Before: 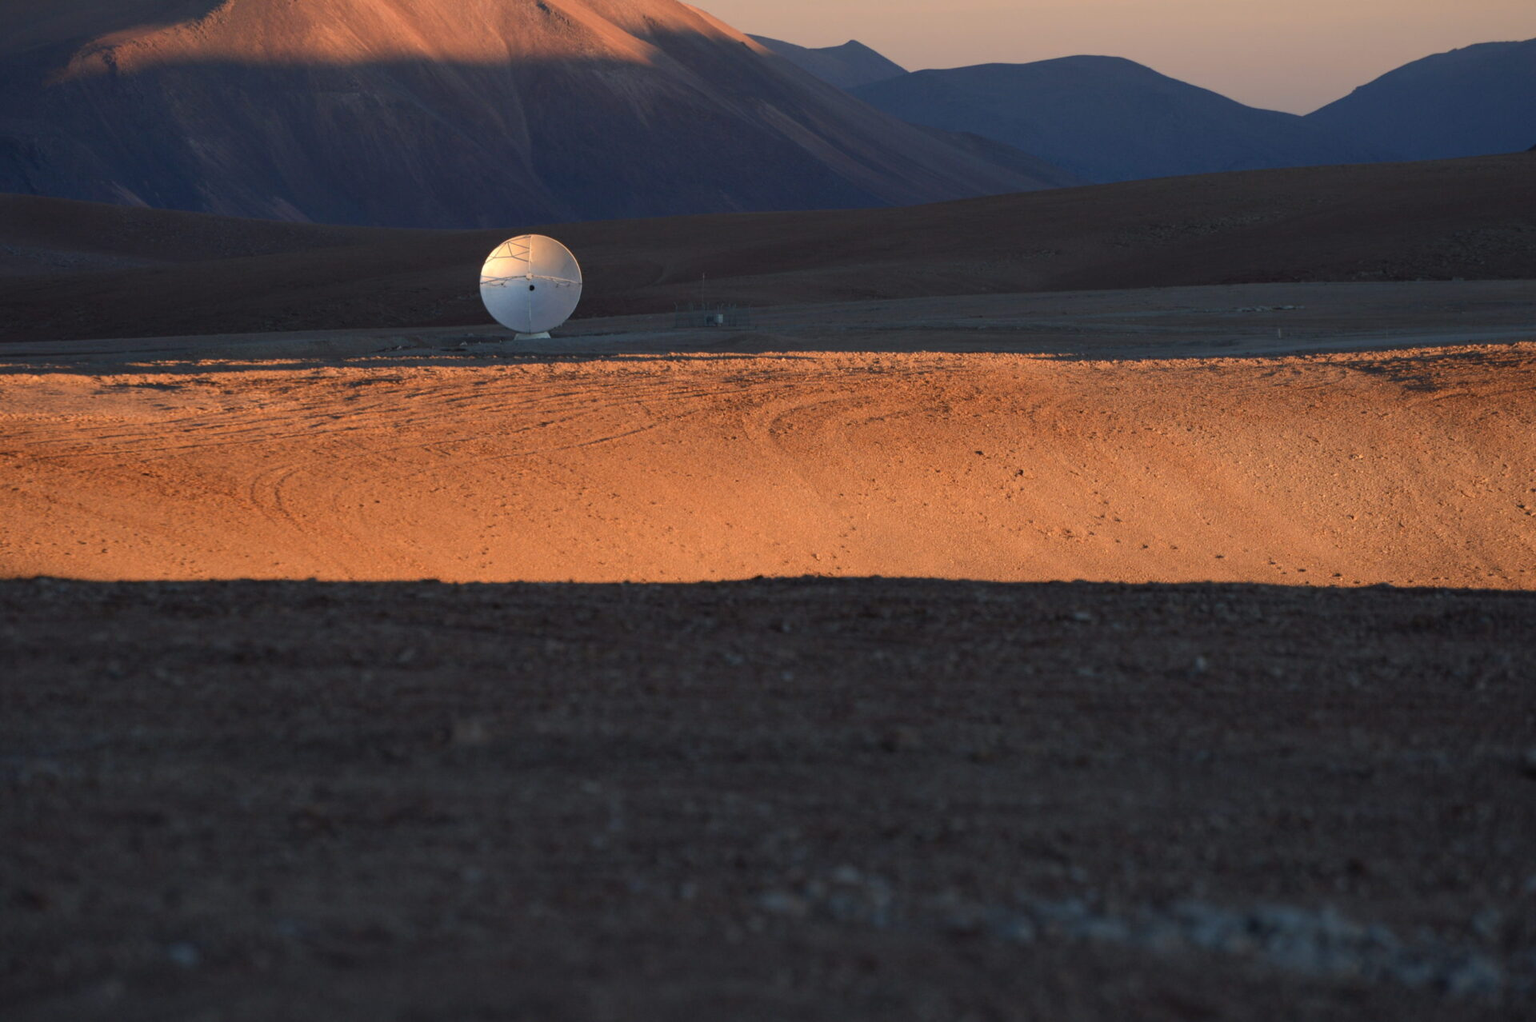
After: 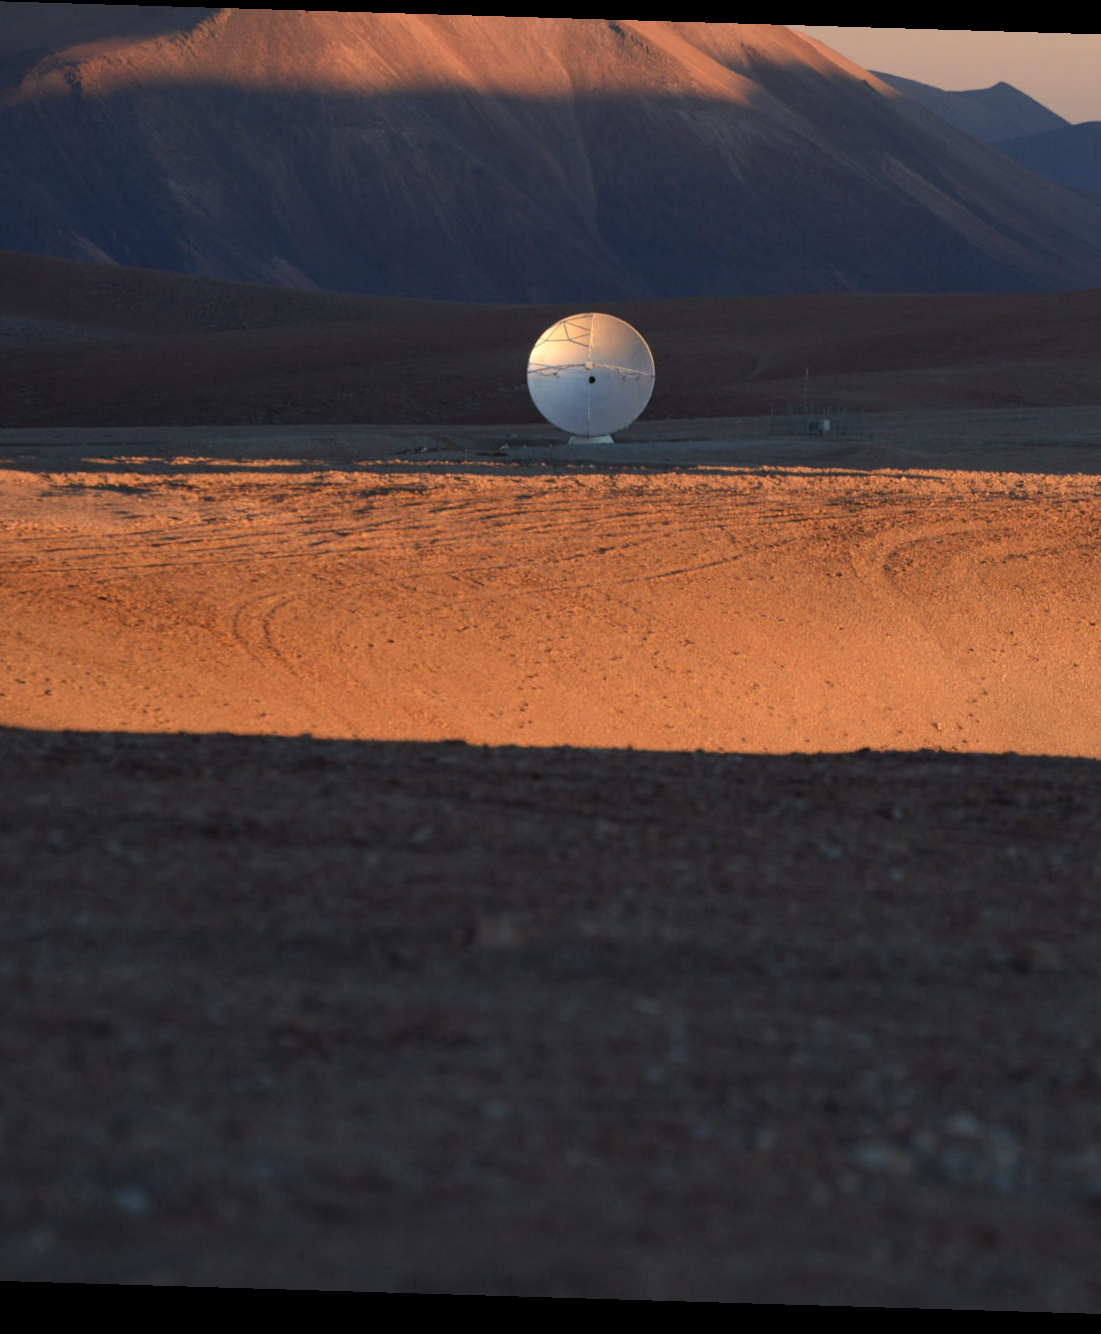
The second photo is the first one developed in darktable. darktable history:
rotate and perspective: rotation 1.72°, automatic cropping off
crop: left 5.114%, right 38.589%
color balance: mode lift, gamma, gain (sRGB)
